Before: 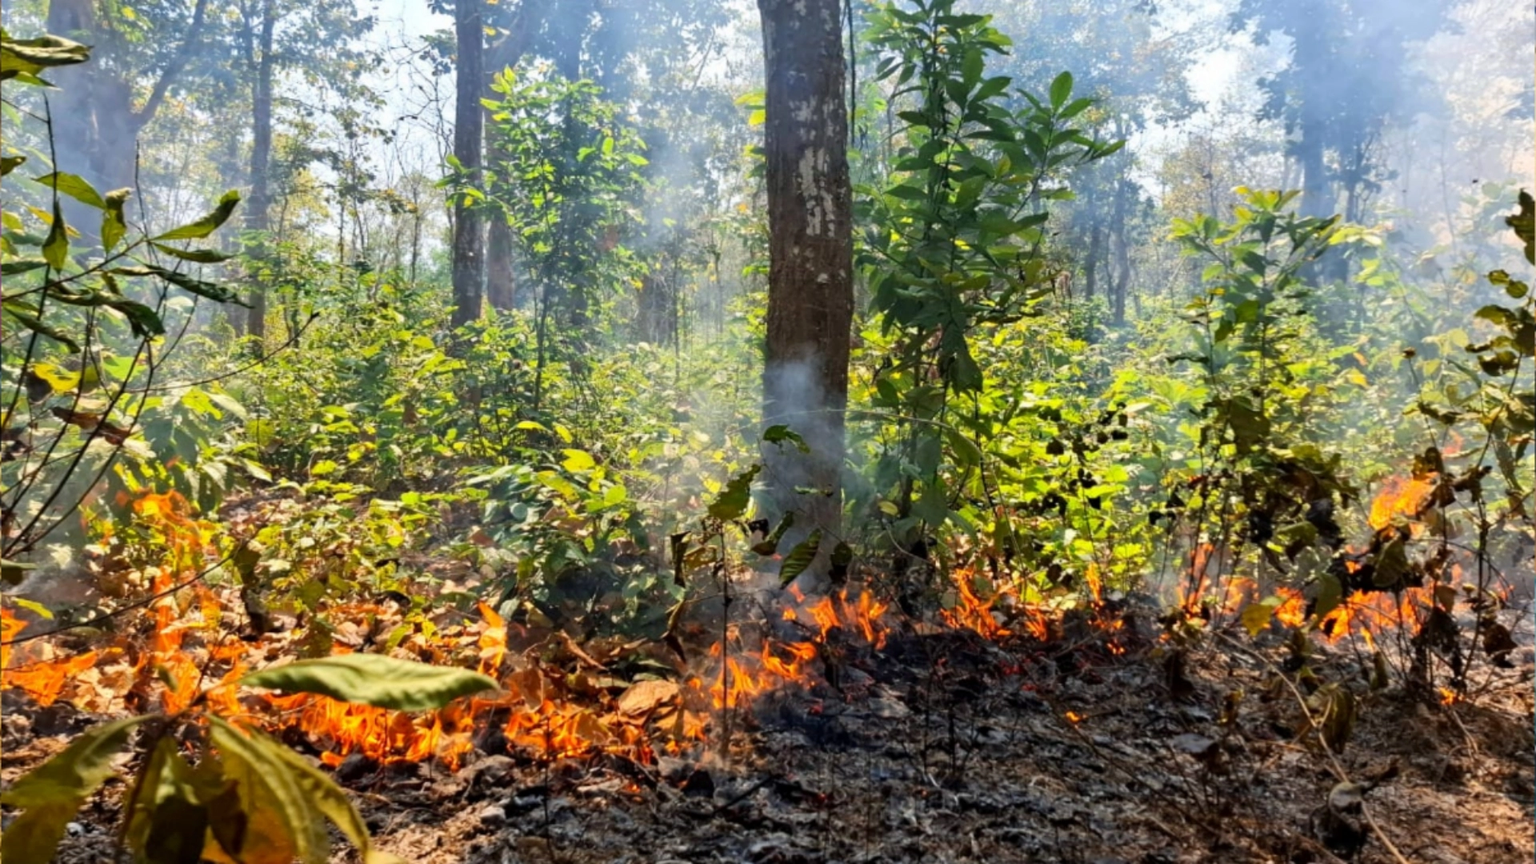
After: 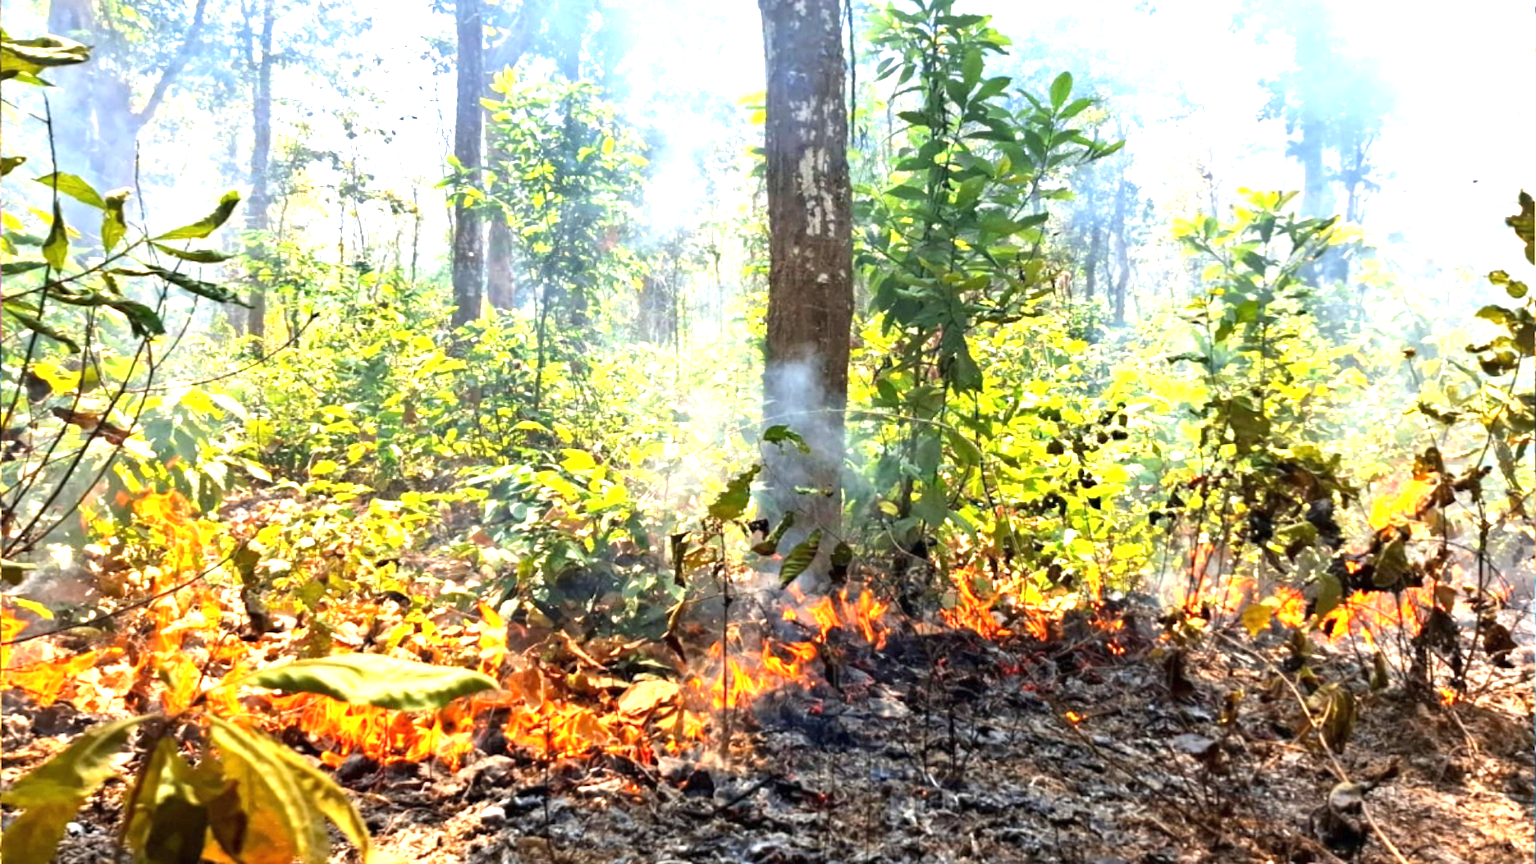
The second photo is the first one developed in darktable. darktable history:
exposure: black level correction 0, exposure 1.513 EV, compensate highlight preservation false
